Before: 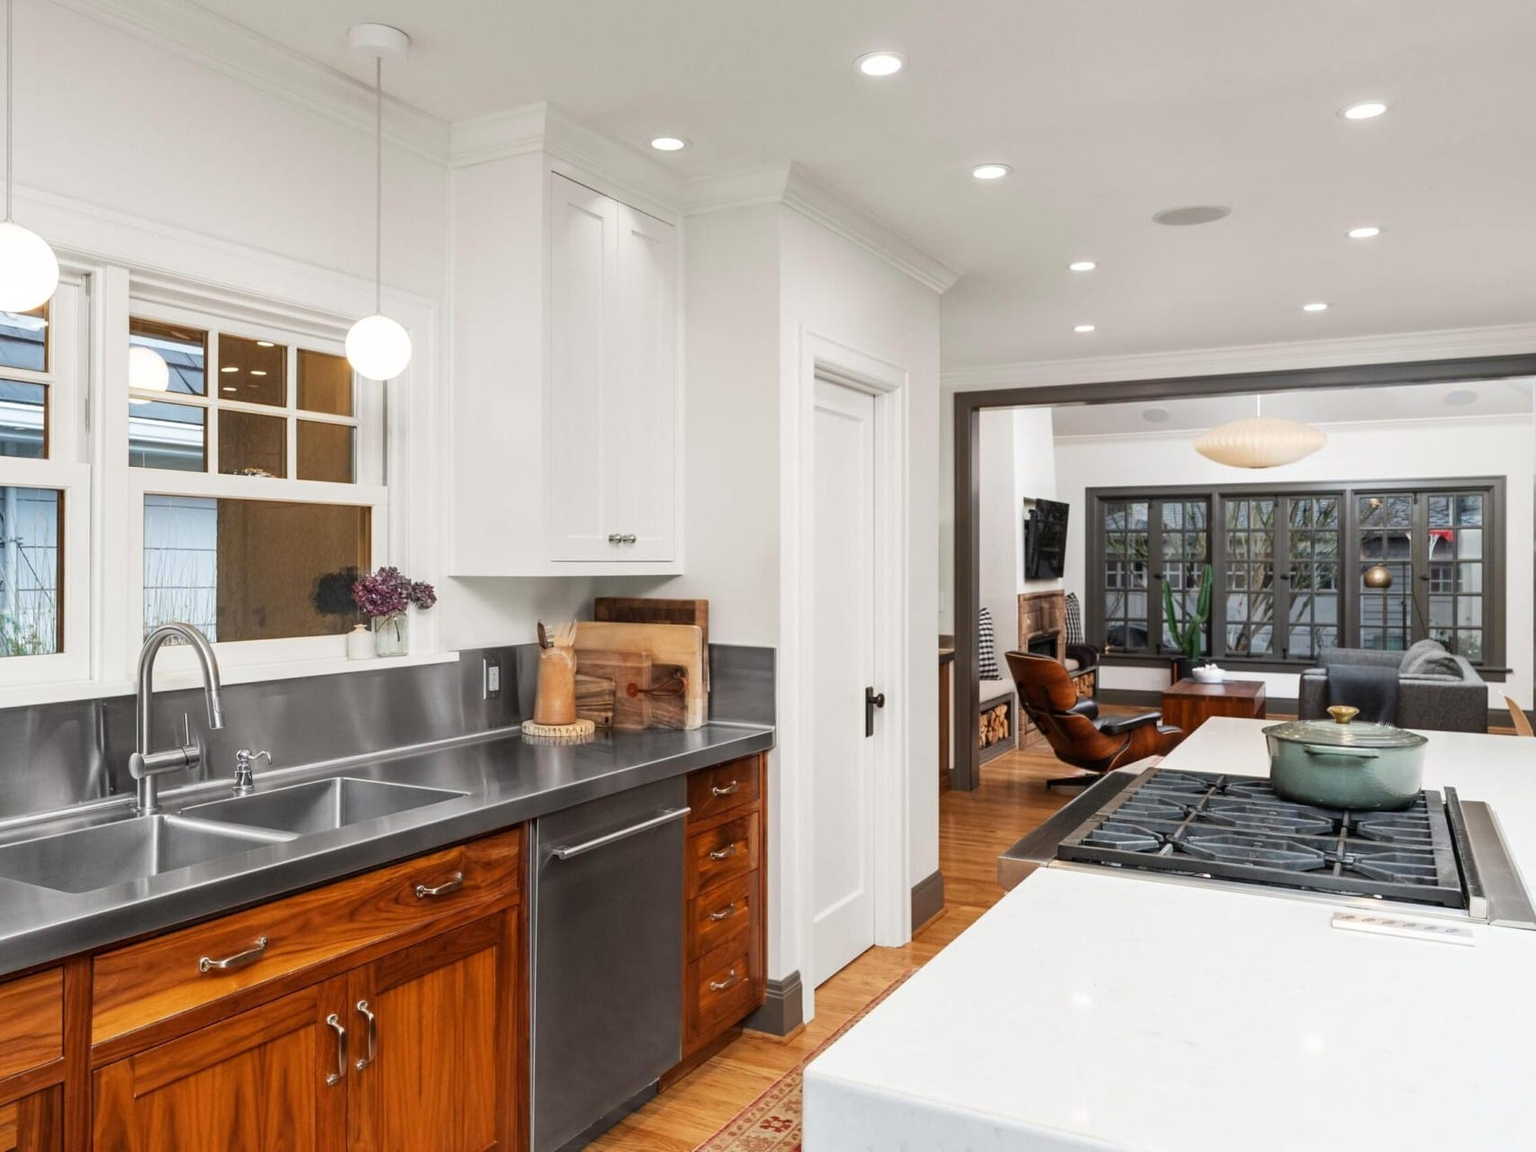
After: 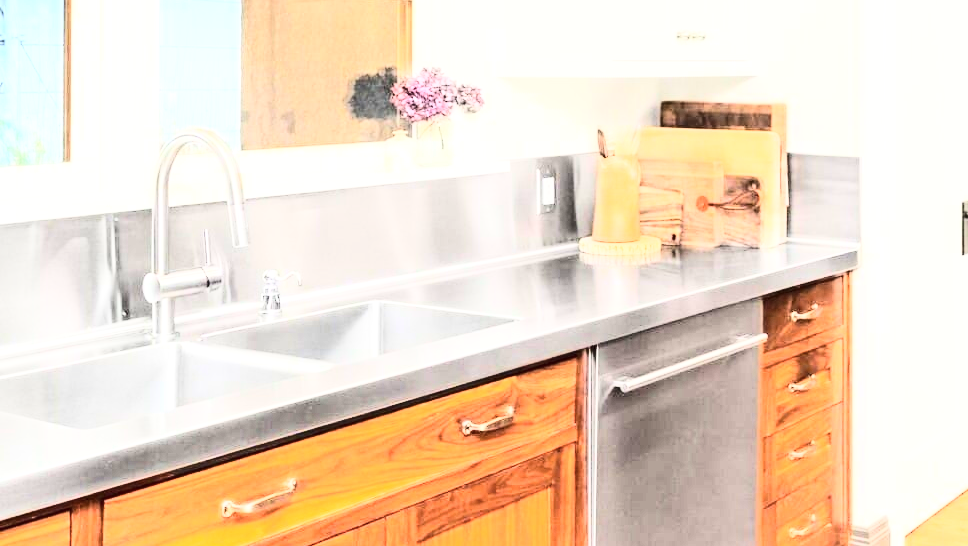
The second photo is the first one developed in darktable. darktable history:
crop: top 44.011%, right 43.224%, bottom 13.282%
exposure: exposure 1.165 EV, compensate highlight preservation false
base curve: curves: ch0 [(0, 0) (0.028, 0.03) (0.121, 0.232) (0.46, 0.748) (0.859, 0.968) (1, 1)]
tone curve: curves: ch0 [(0, 0) (0.003, 0.003) (0.011, 0.013) (0.025, 0.028) (0.044, 0.05) (0.069, 0.078) (0.1, 0.113) (0.136, 0.153) (0.177, 0.2) (0.224, 0.271) (0.277, 0.374) (0.335, 0.47) (0.399, 0.574) (0.468, 0.688) (0.543, 0.79) (0.623, 0.859) (0.709, 0.919) (0.801, 0.957) (0.898, 0.978) (1, 1)], color space Lab, independent channels, preserve colors none
